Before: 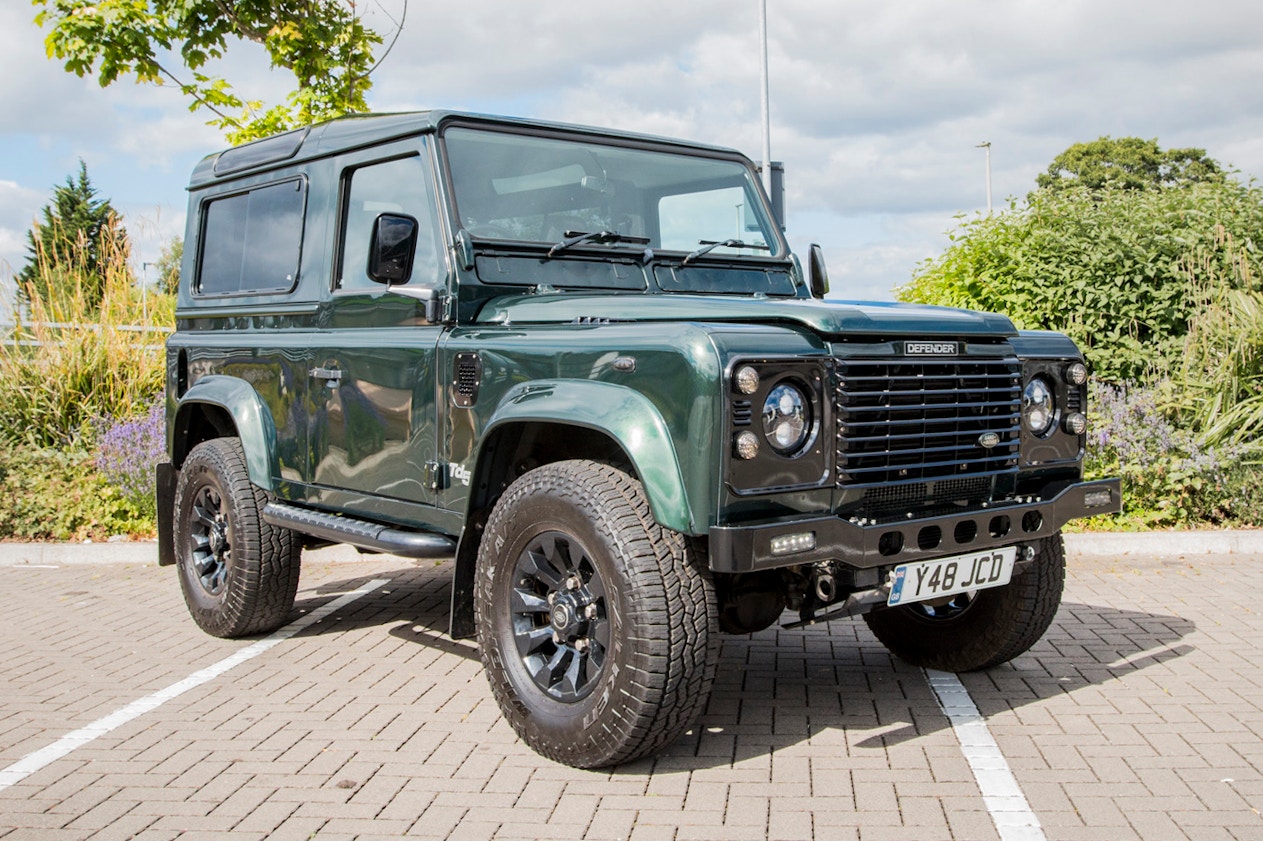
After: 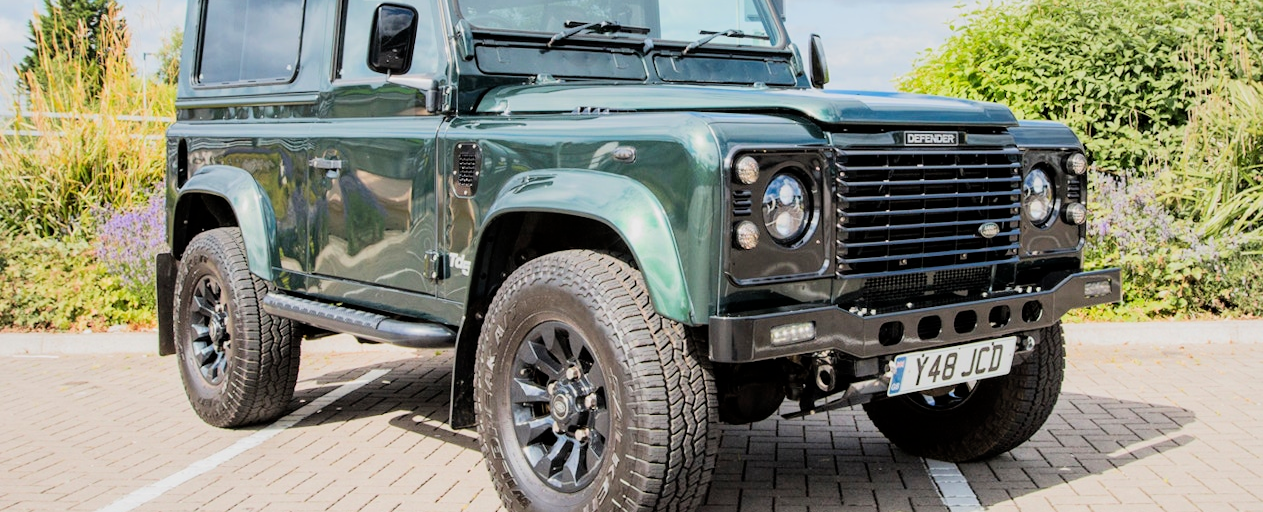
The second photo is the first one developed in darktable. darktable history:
filmic rgb: black relative exposure -7.65 EV, white relative exposure 4.56 EV, hardness 3.61, color science v6 (2022)
exposure: black level correction 0, exposure 0.692 EV, compensate highlight preservation false
crop and rotate: top 25.083%, bottom 14.017%
